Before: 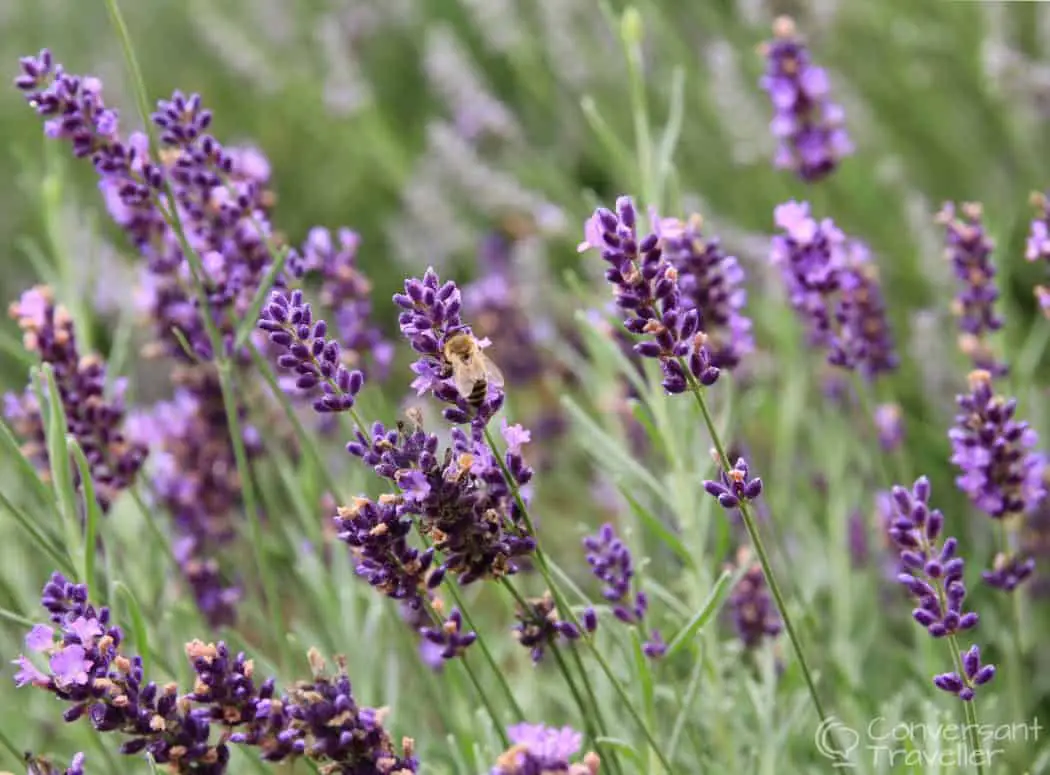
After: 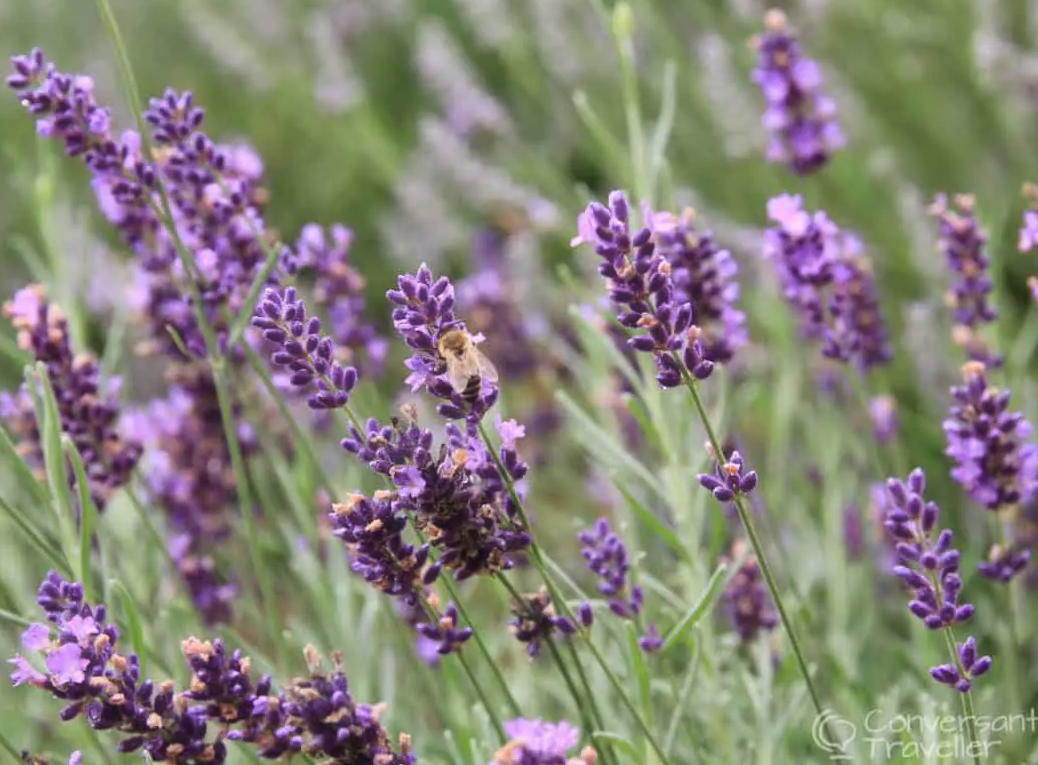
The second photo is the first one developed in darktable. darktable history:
rotate and perspective: rotation -0.45°, automatic cropping original format, crop left 0.008, crop right 0.992, crop top 0.012, crop bottom 0.988
haze removal: strength -0.1, adaptive false
